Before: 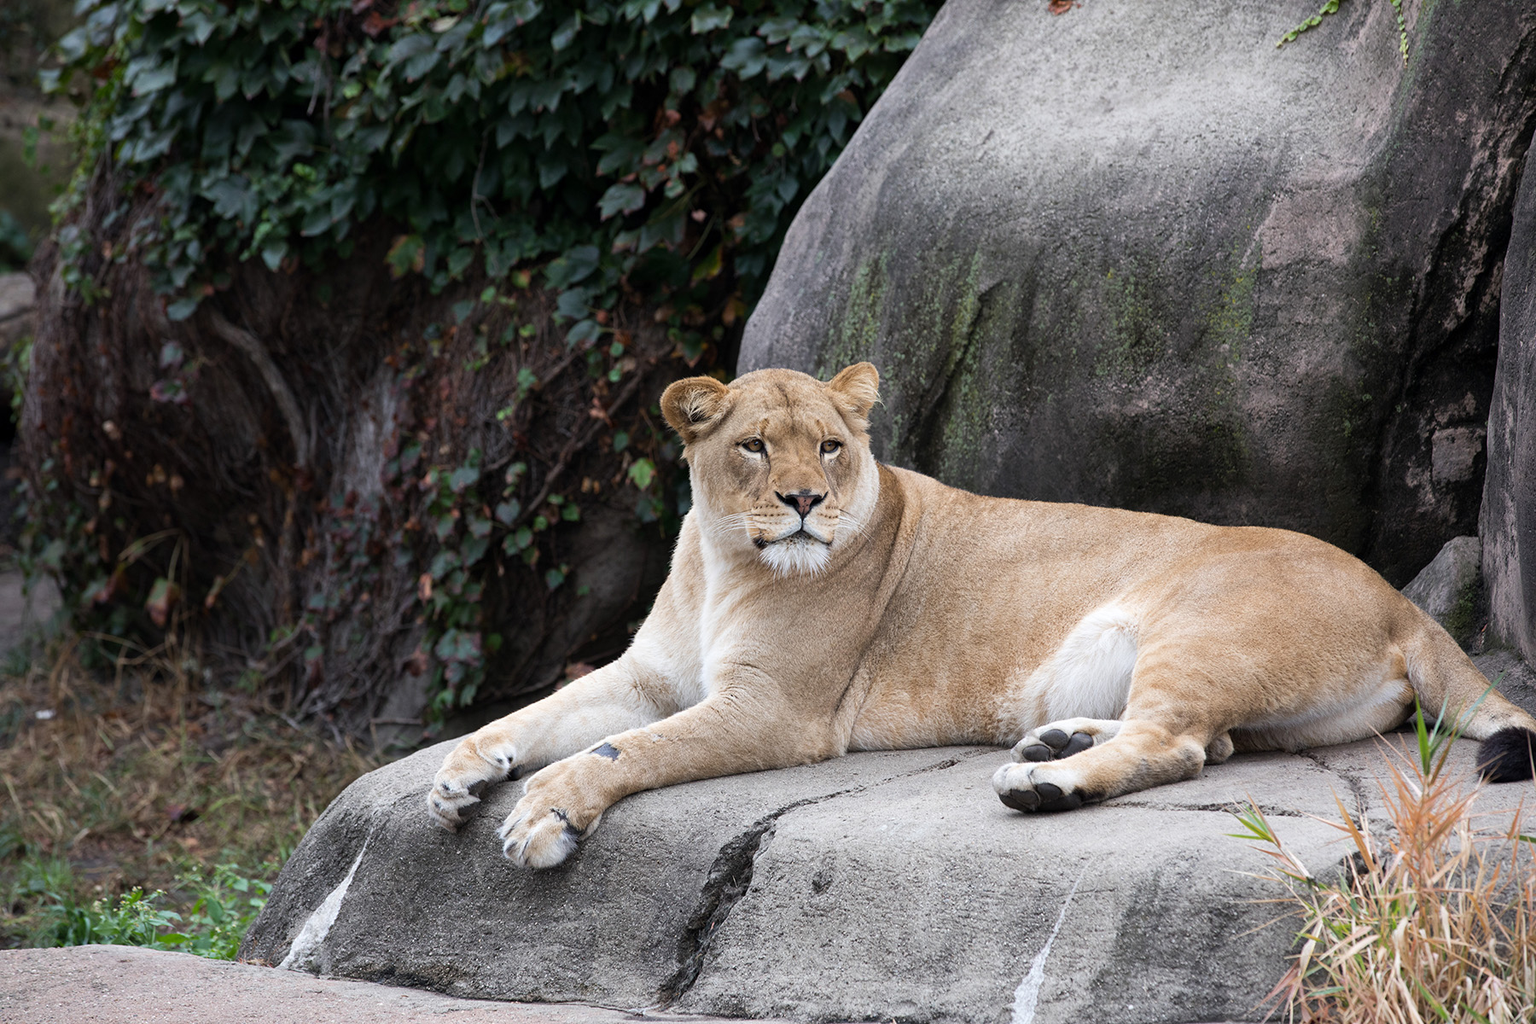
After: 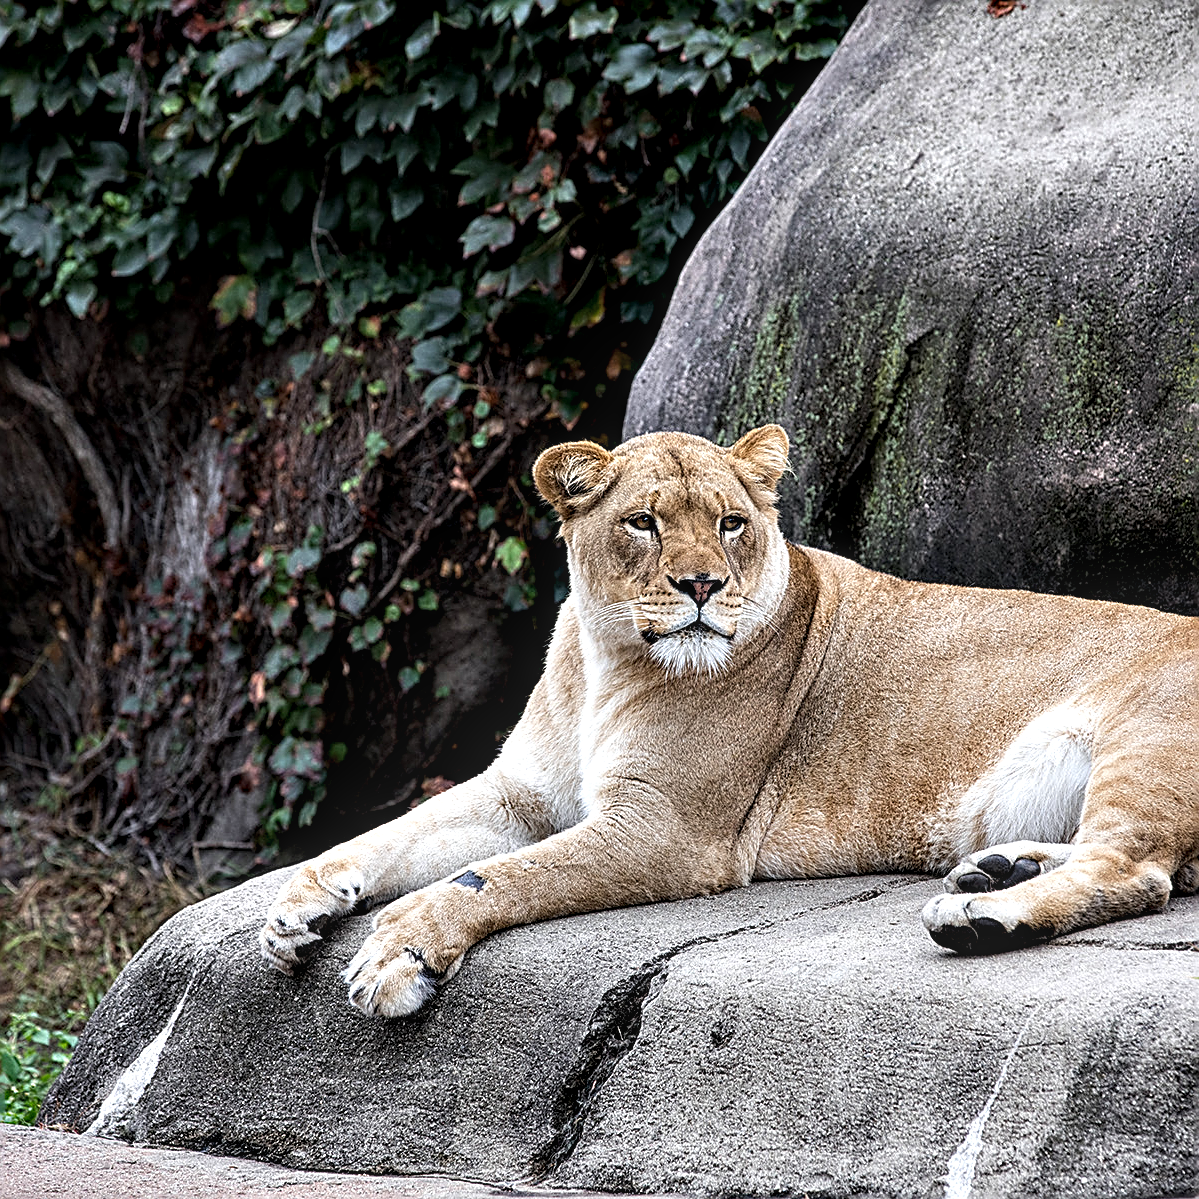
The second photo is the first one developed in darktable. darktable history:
crop and rotate: left 13.429%, right 19.918%
color balance rgb: perceptual saturation grading › global saturation 0.816%
contrast equalizer: octaves 7, y [[0.6 ×6], [0.55 ×6], [0 ×6], [0 ×6], [0 ×6]]
sharpen: amount 1
local contrast: on, module defaults
